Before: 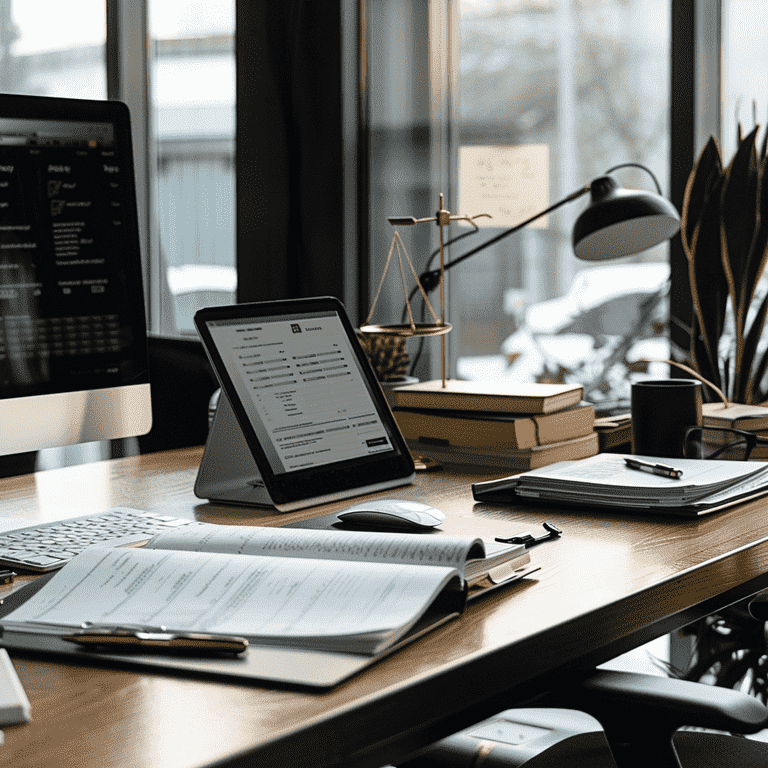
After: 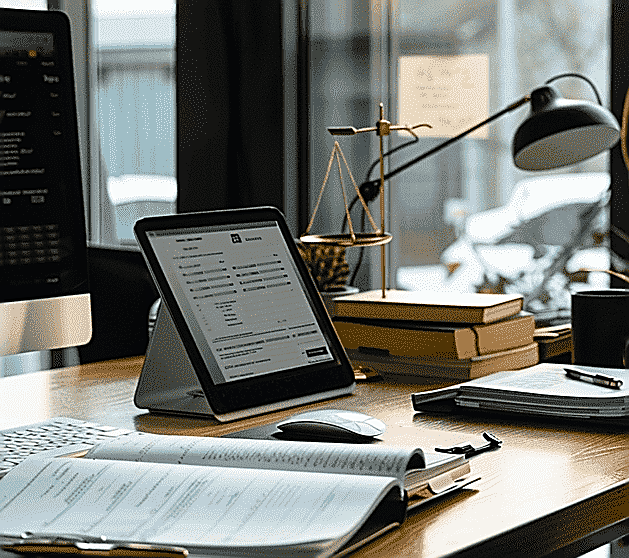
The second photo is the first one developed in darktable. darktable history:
color balance rgb: linear chroma grading › global chroma 15%, perceptual saturation grading › global saturation 30%
crop: left 7.856%, top 11.836%, right 10.12%, bottom 15.387%
tone equalizer: on, module defaults
sharpen: radius 1.4, amount 1.25, threshold 0.7
